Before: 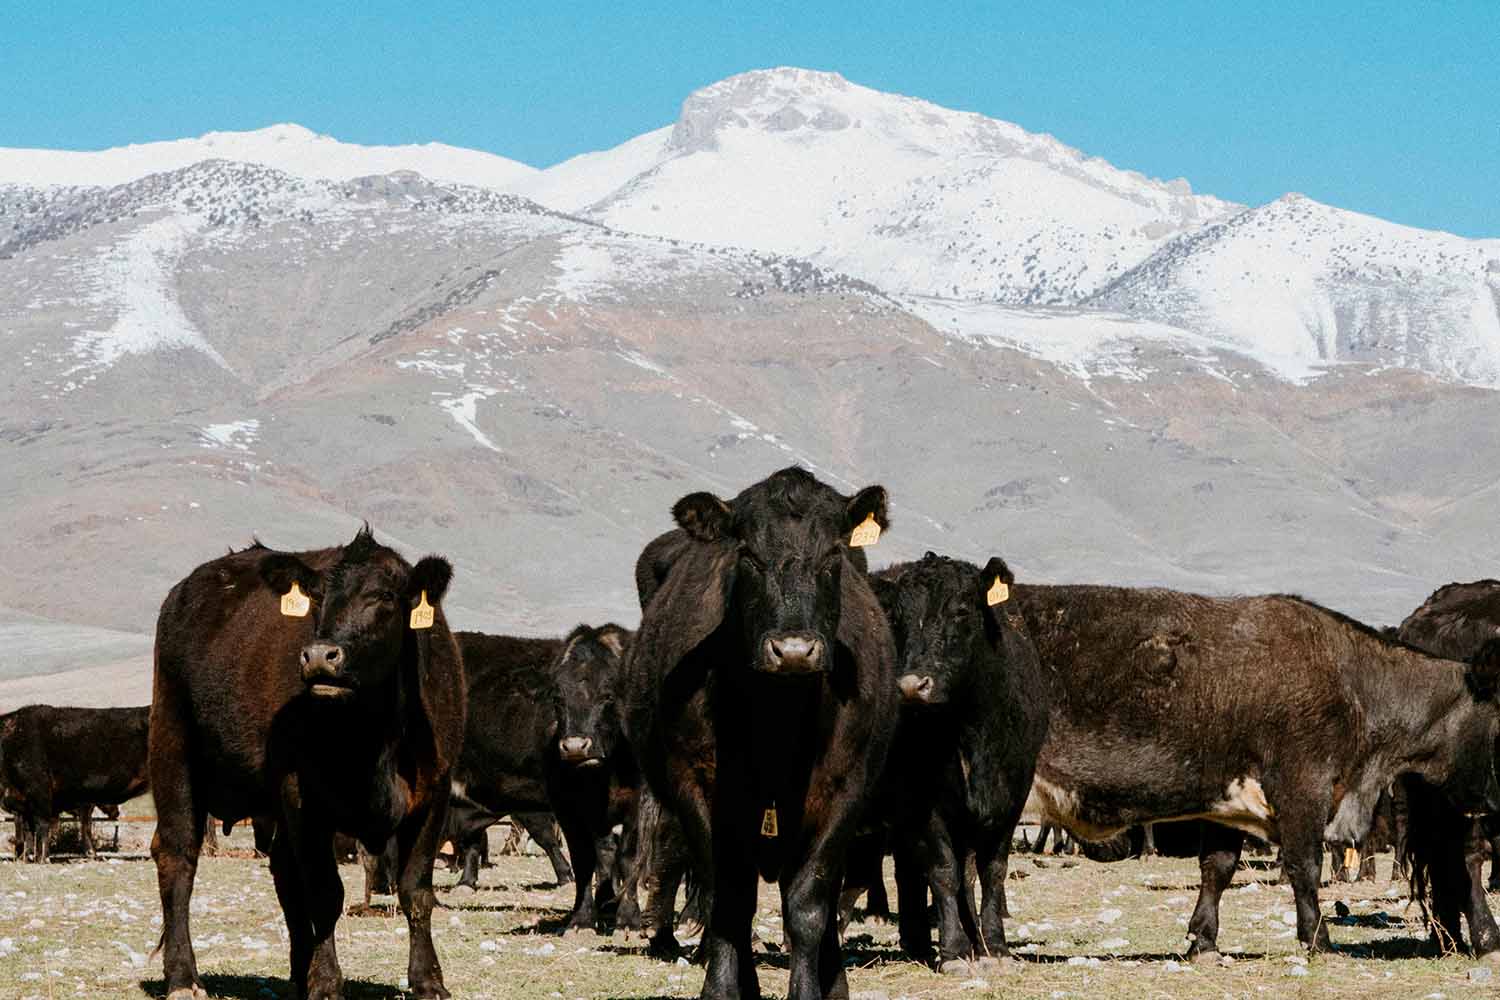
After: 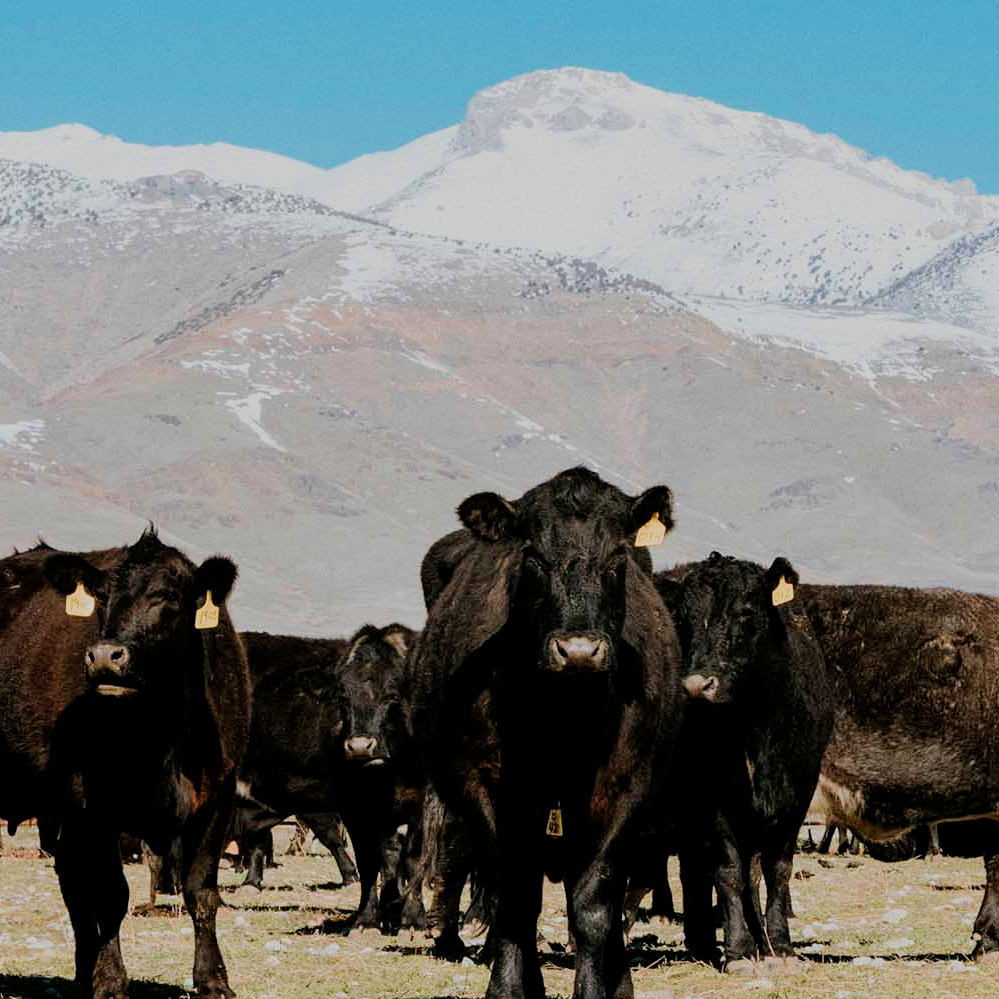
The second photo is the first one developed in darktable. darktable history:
velvia: on, module defaults
crop and rotate: left 14.436%, right 18.898%
filmic rgb: black relative exposure -7.65 EV, white relative exposure 4.56 EV, hardness 3.61
